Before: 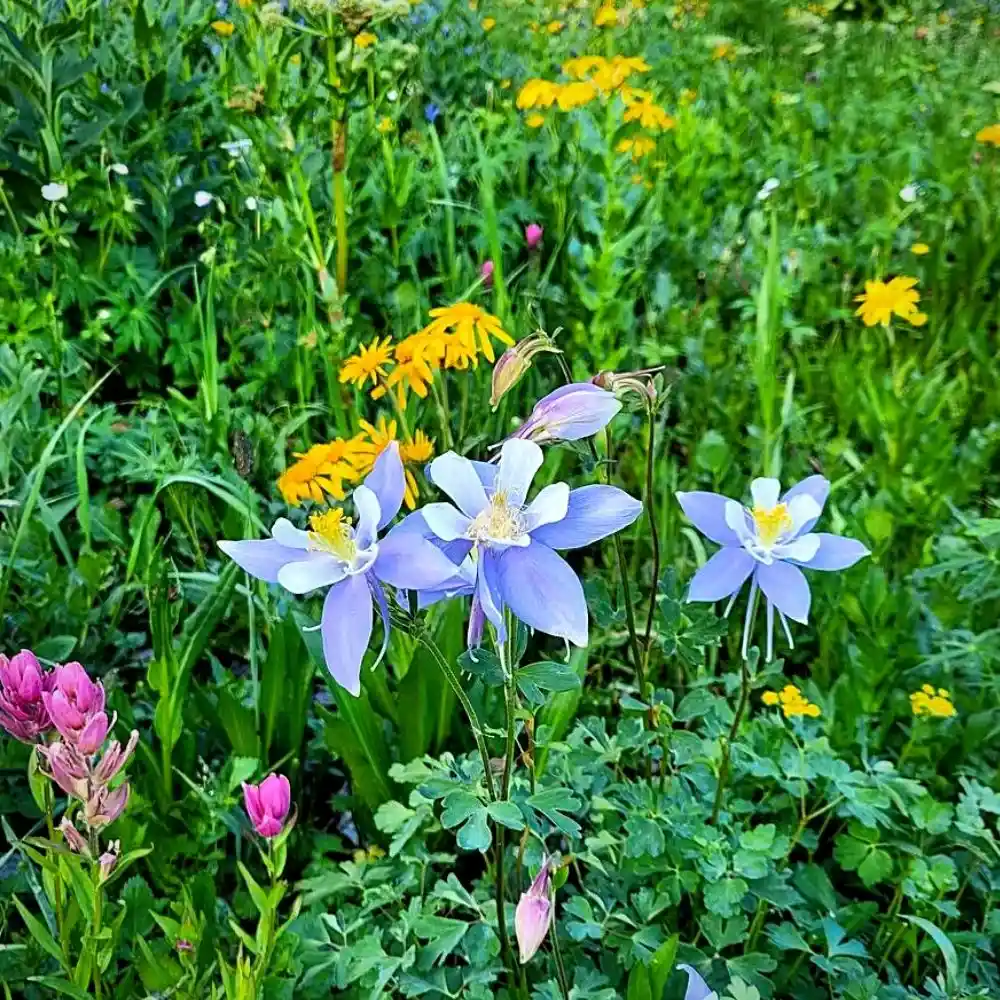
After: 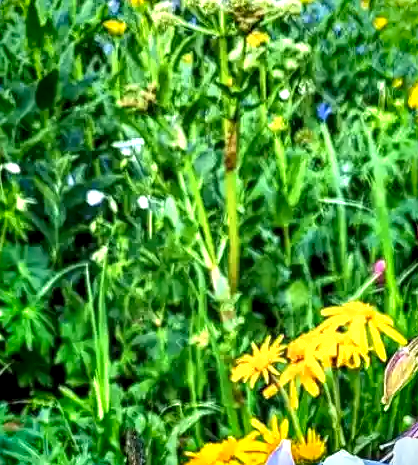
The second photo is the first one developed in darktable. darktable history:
shadows and highlights: radius 126.78, shadows 30.26, highlights -30.79, low approximation 0.01, soften with gaussian
exposure: black level correction 0, exposure 0.678 EV, compensate exposure bias true, compensate highlight preservation false
local contrast: highlights 29%, detail 150%
crop and rotate: left 10.849%, top 0.111%, right 47.331%, bottom 53.301%
vignetting: fall-off radius 69.2%, saturation 0.373, center (0.034, -0.093), automatic ratio true, unbound false
tone equalizer: on, module defaults
